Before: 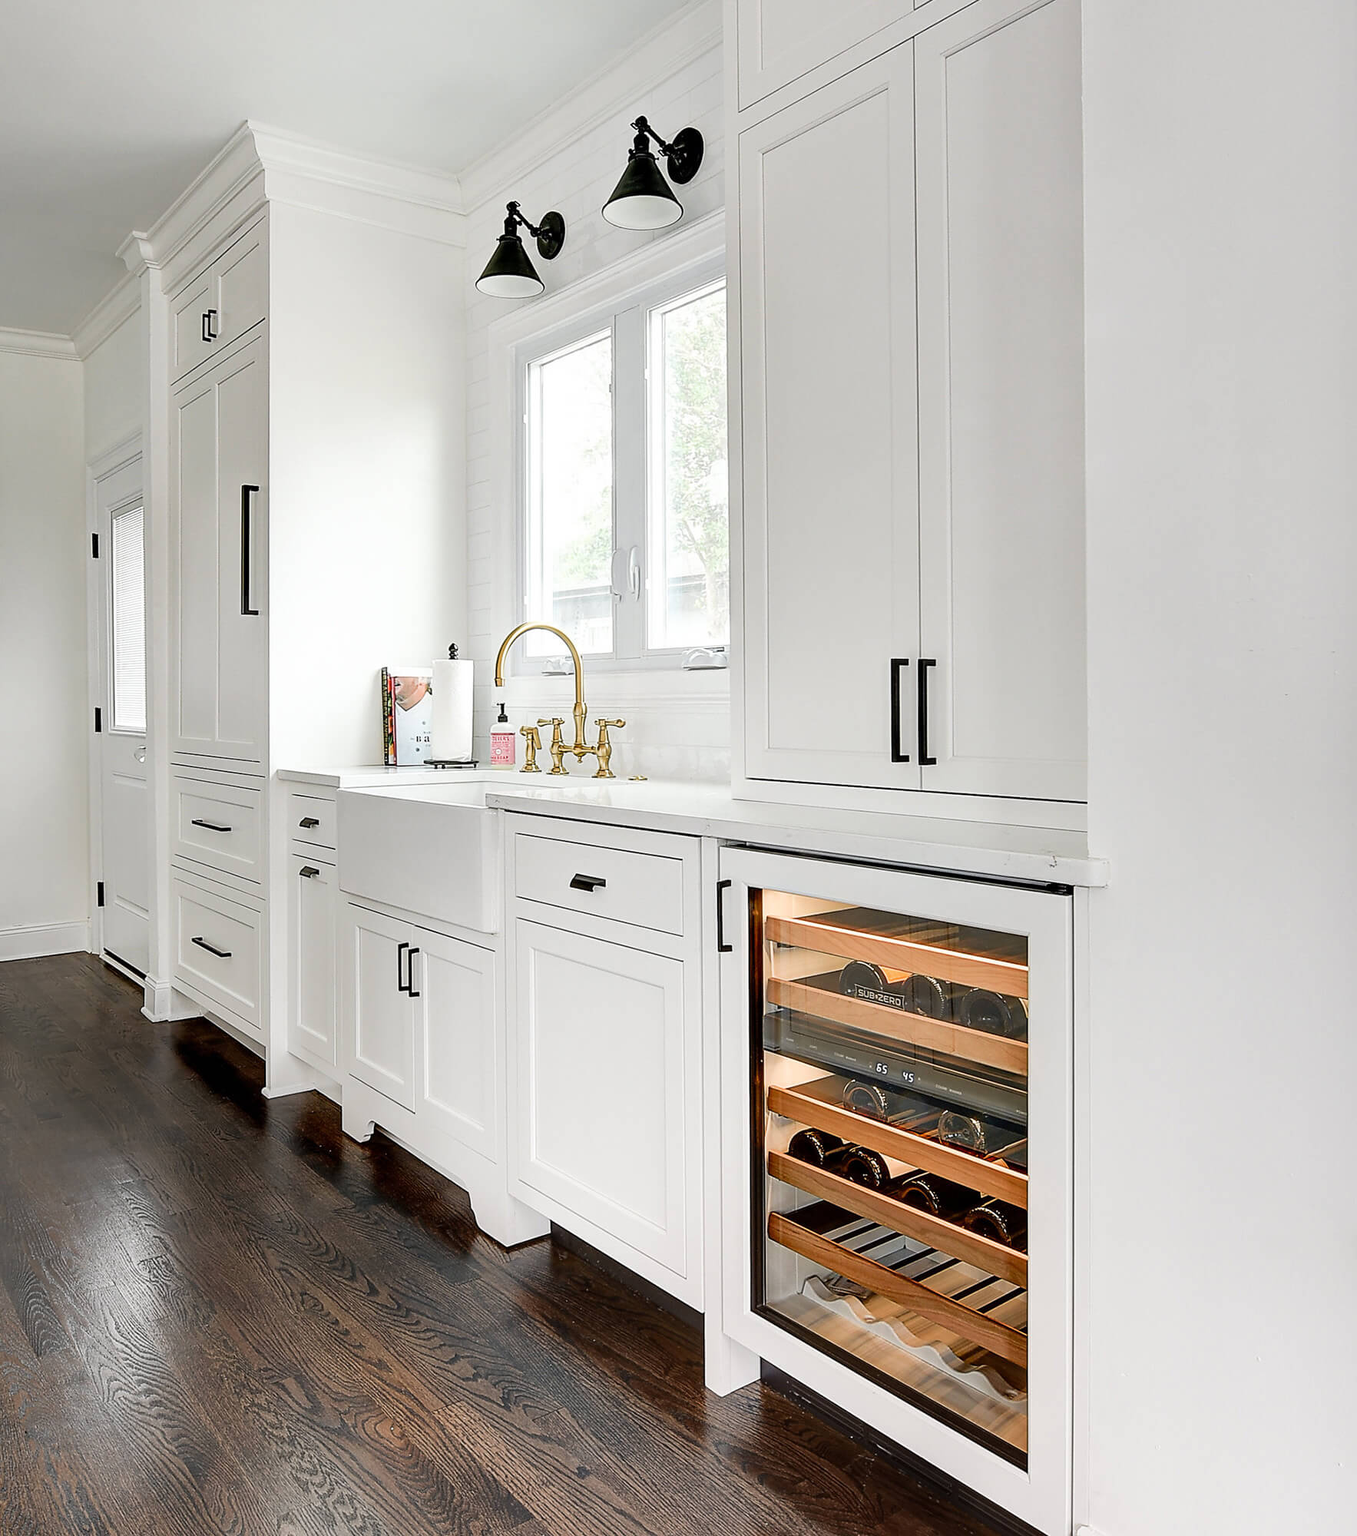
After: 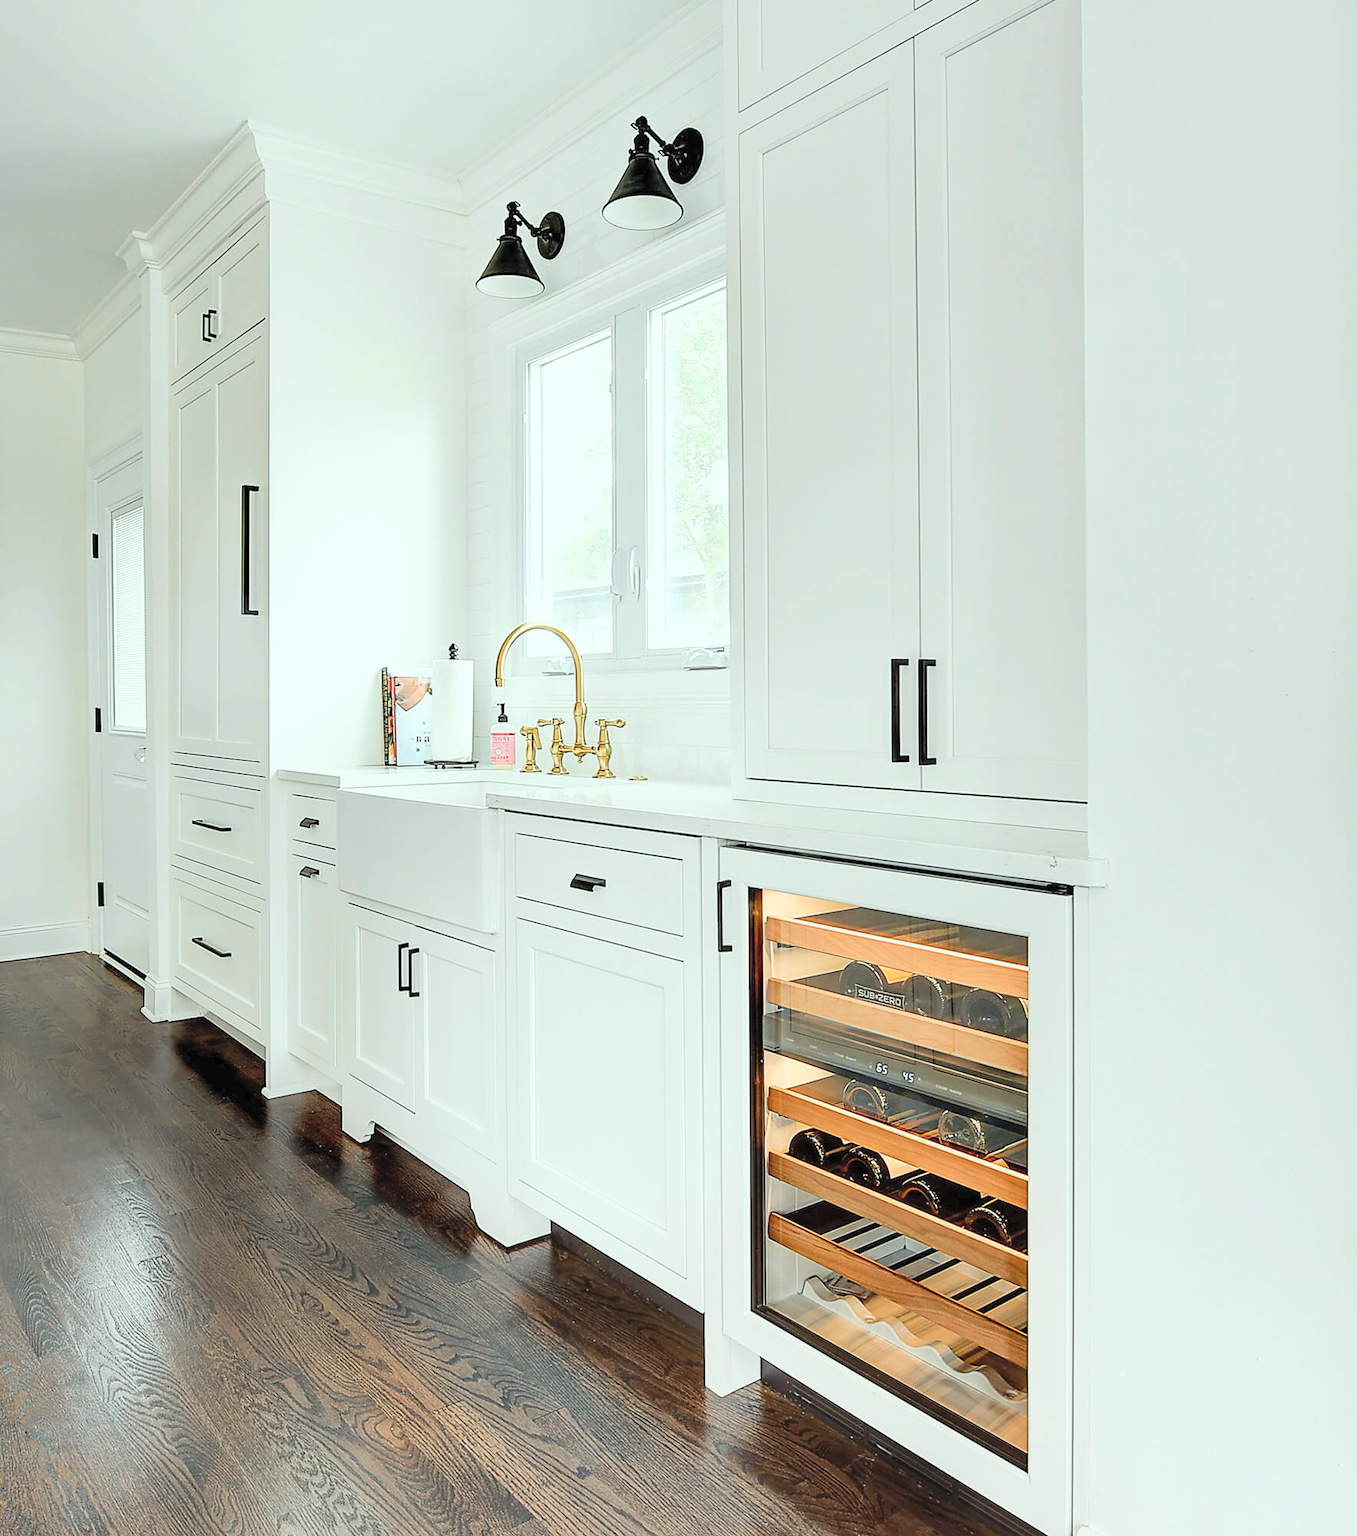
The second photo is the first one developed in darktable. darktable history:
color correction: highlights a* -6.69, highlights b* 0.49
contrast brightness saturation: contrast 0.1, brightness 0.3, saturation 0.14
